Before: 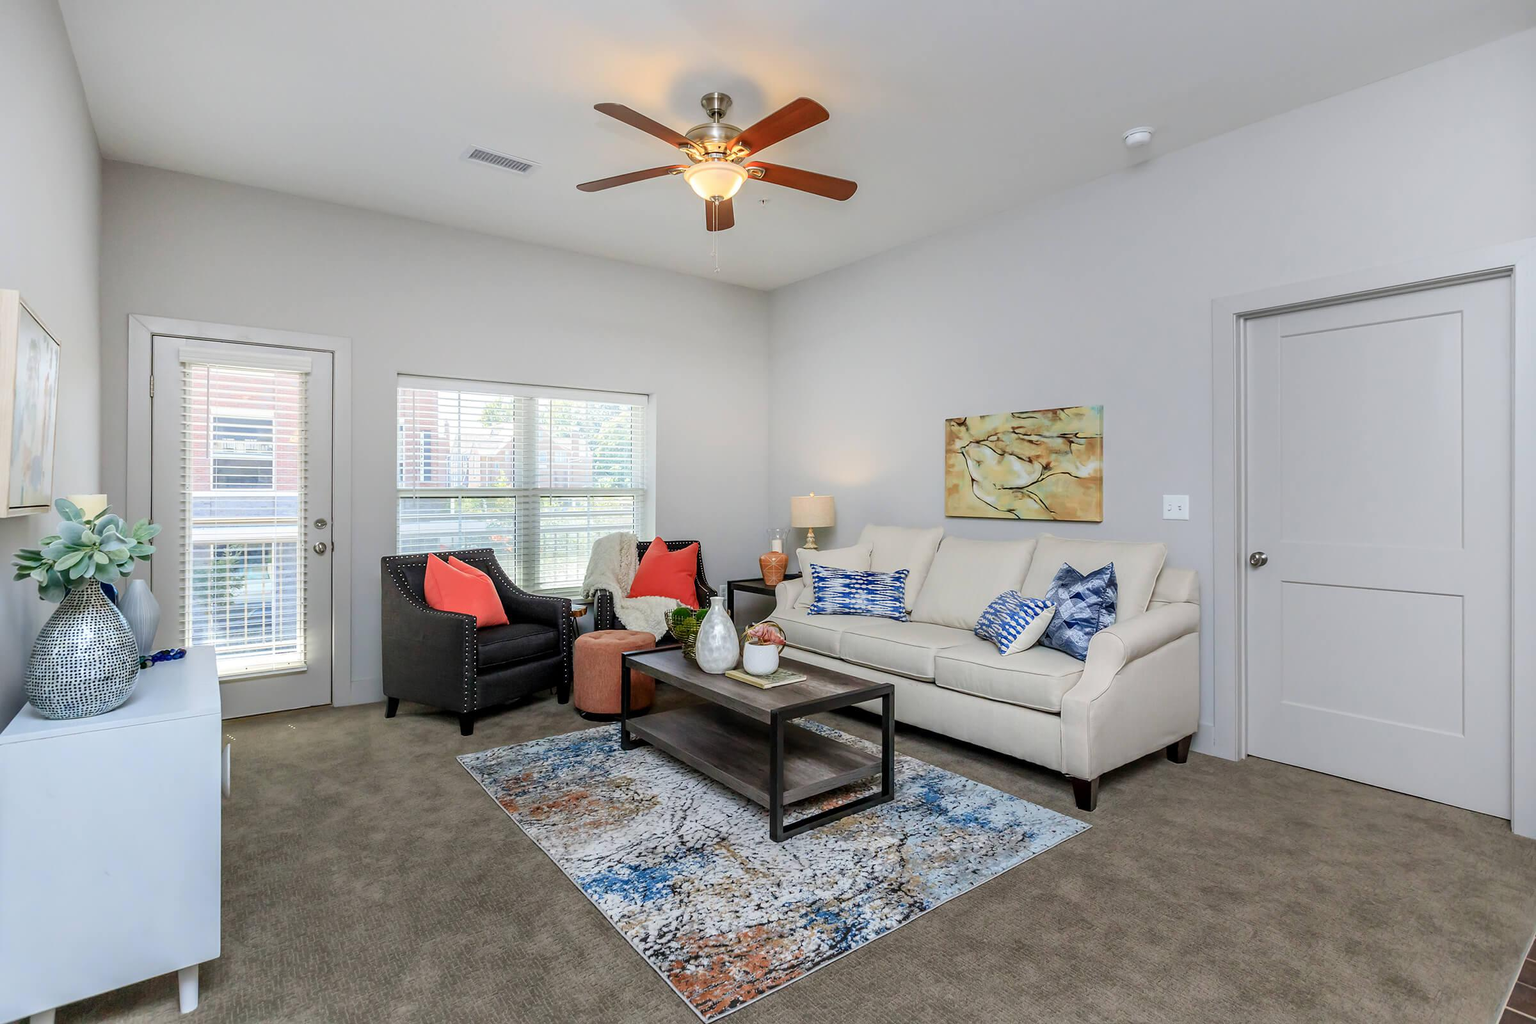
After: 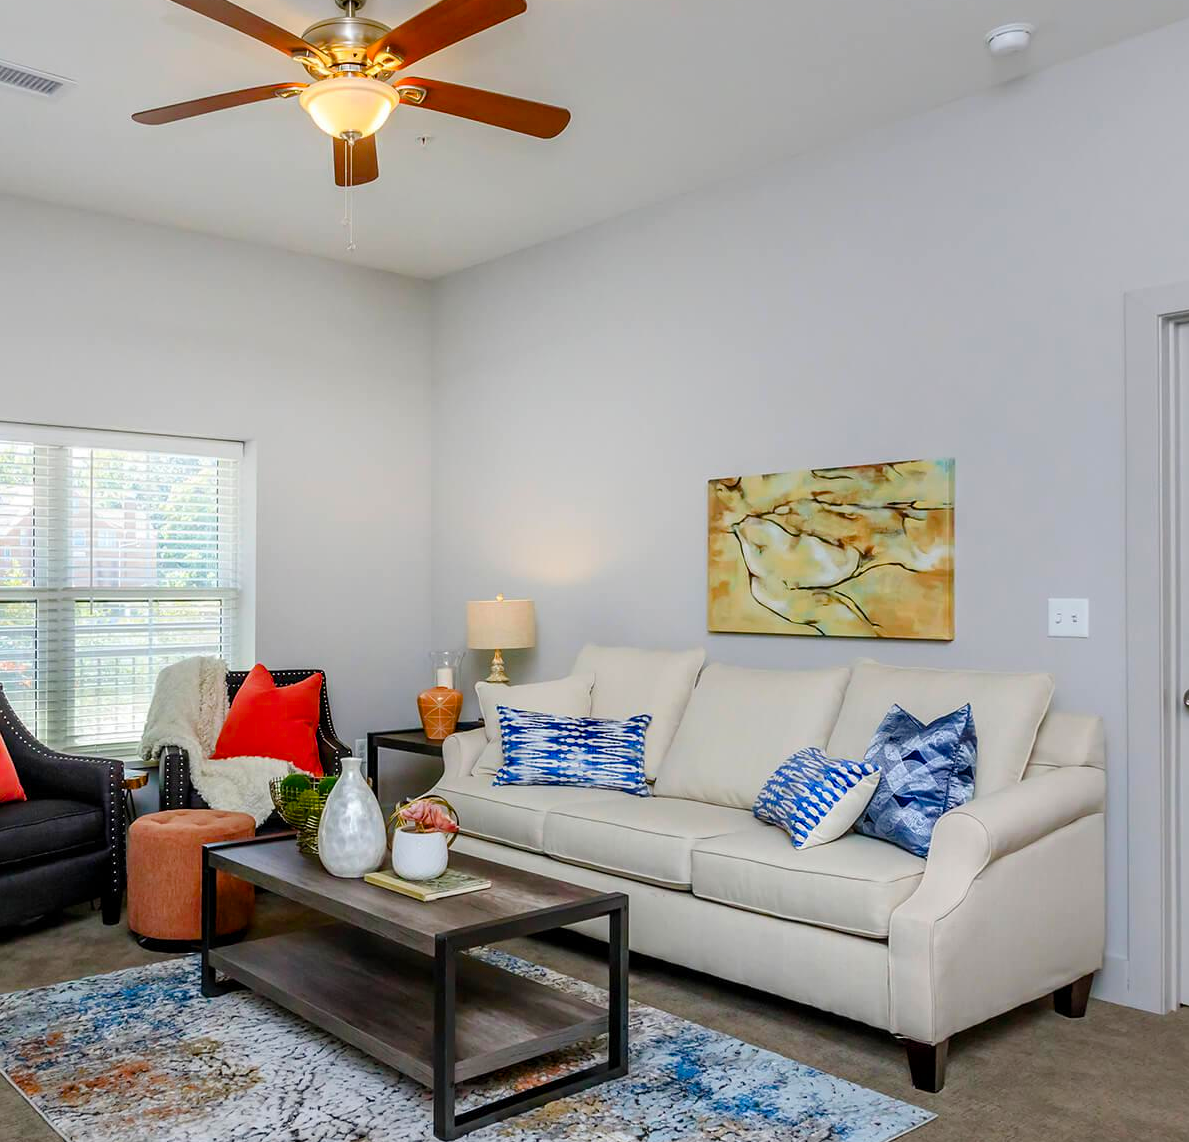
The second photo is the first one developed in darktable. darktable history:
color balance rgb: perceptual saturation grading › global saturation 20%, perceptual saturation grading › highlights 2.68%, perceptual saturation grading › shadows 50%
crop: left 32.075%, top 10.976%, right 18.355%, bottom 17.596%
